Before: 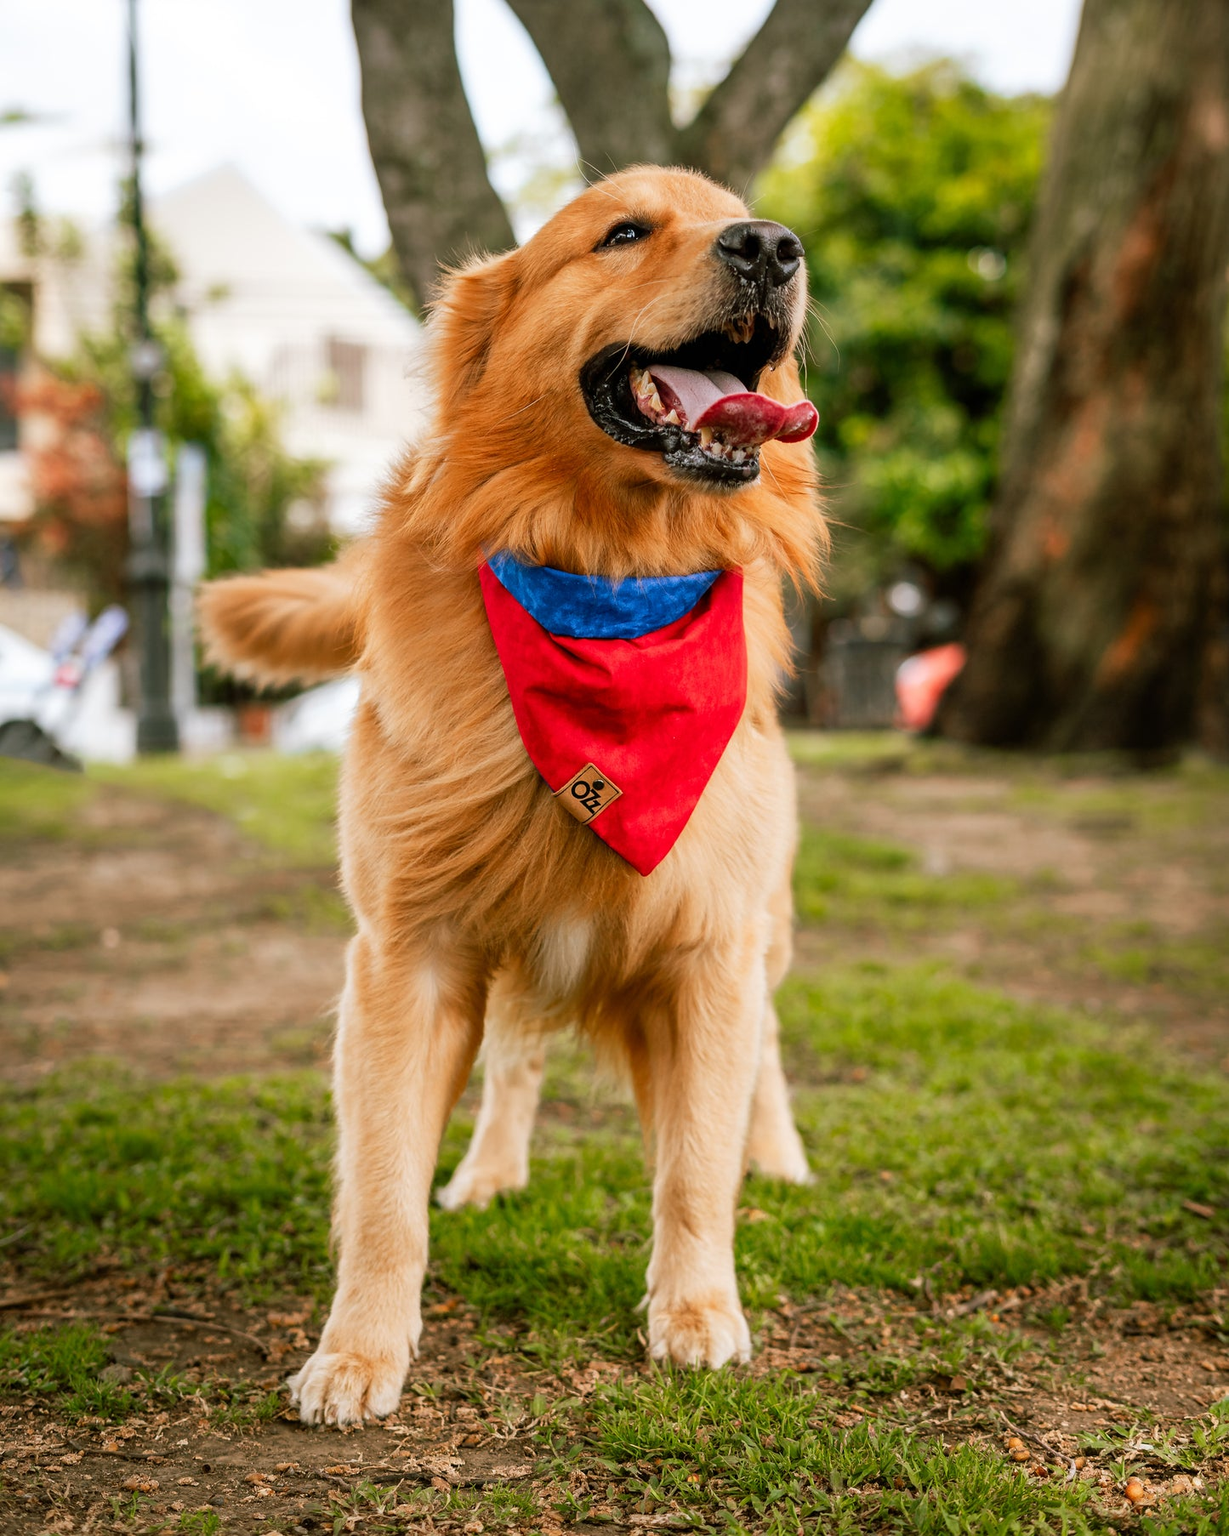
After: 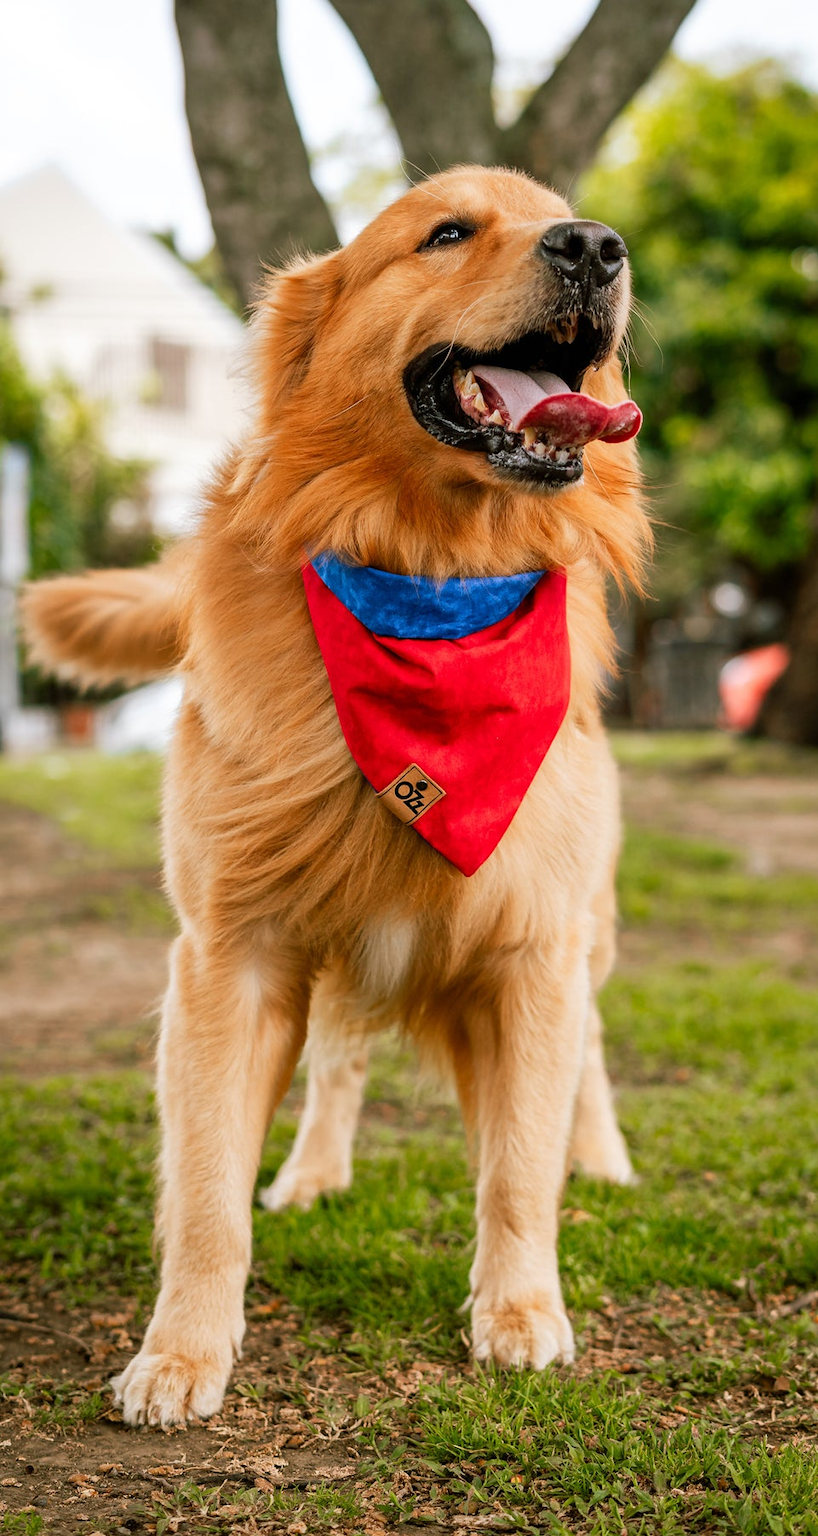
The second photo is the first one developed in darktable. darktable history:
crop and rotate: left 14.41%, right 18.959%
